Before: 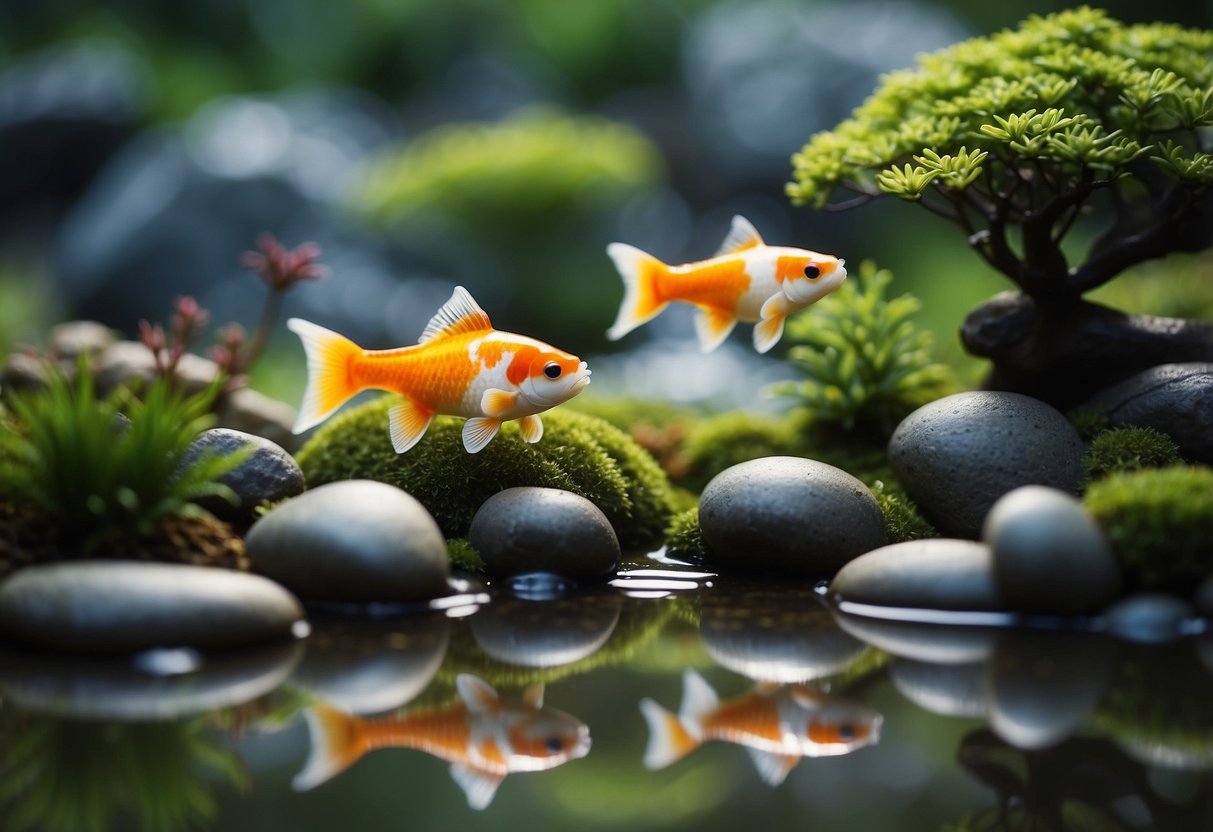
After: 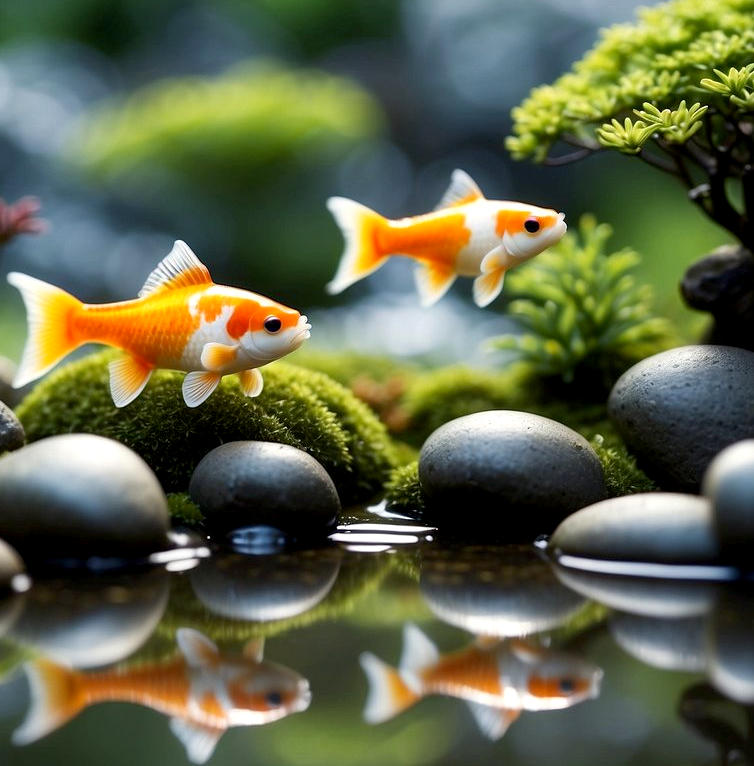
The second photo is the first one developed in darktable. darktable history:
crop and rotate: left 23.126%, top 5.621%, right 14.654%, bottom 2.276%
exposure: black level correction 0.005, exposure 0.285 EV, compensate highlight preservation false
